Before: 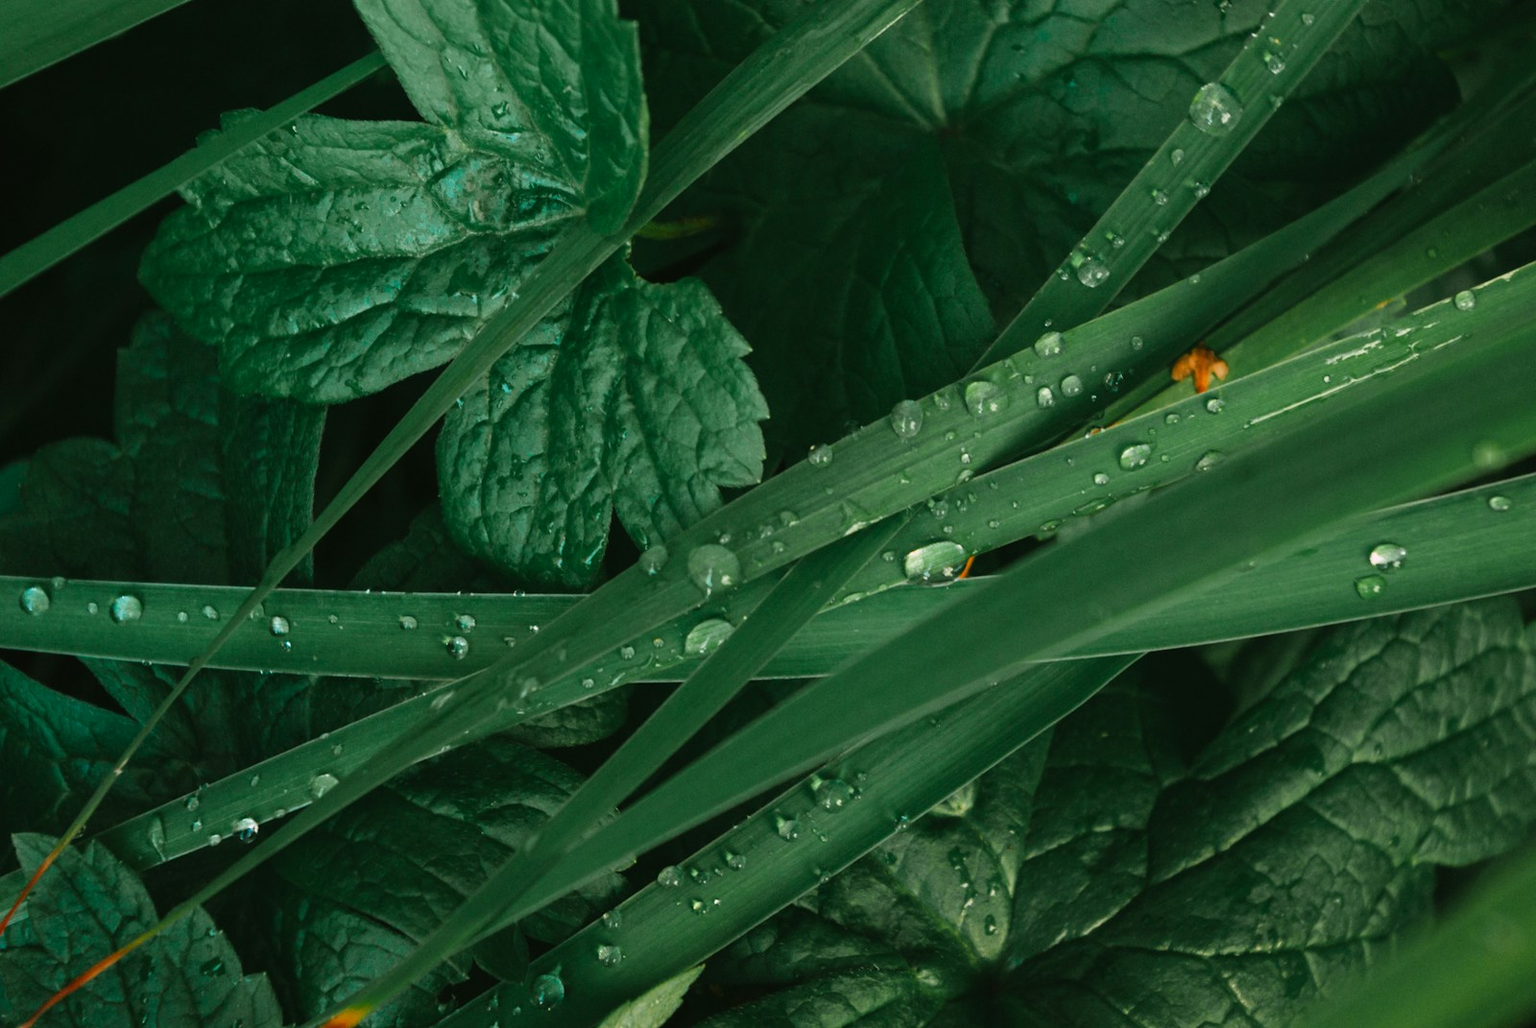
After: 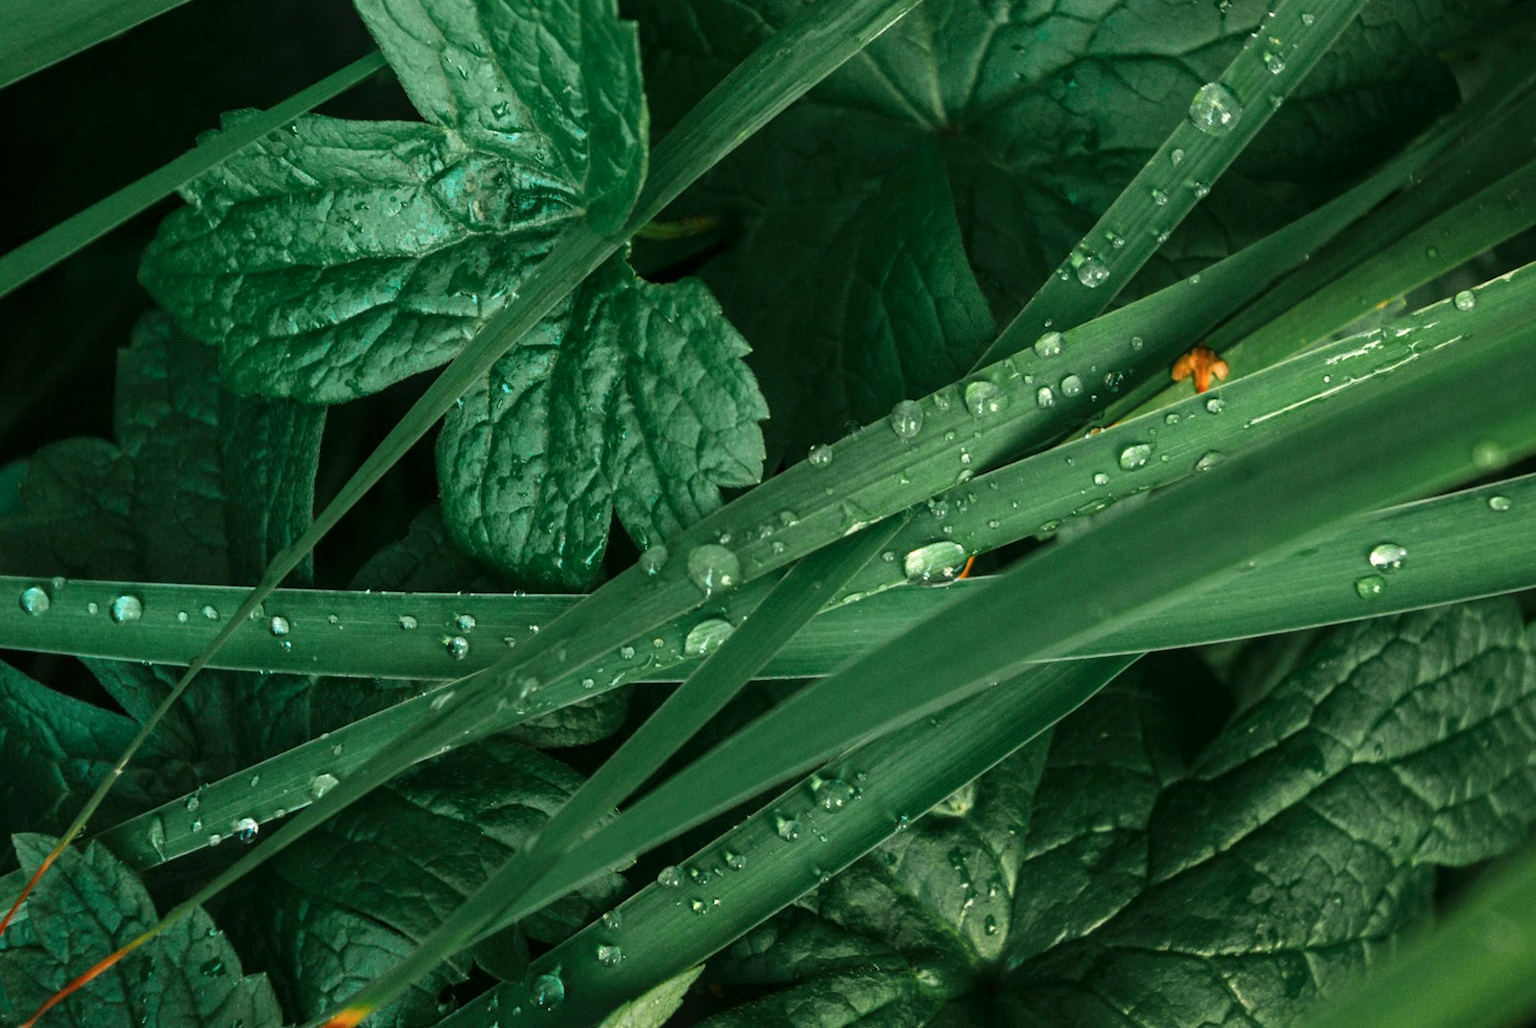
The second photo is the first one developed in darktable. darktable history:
local contrast: on, module defaults
base curve: curves: ch0 [(0, 0) (0.666, 0.806) (1, 1)]
color zones: curves: ch0 [(0.068, 0.464) (0.25, 0.5) (0.48, 0.508) (0.75, 0.536) (0.886, 0.476) (0.967, 0.456)]; ch1 [(0.066, 0.456) (0.25, 0.5) (0.616, 0.508) (0.746, 0.56) (0.934, 0.444)]
